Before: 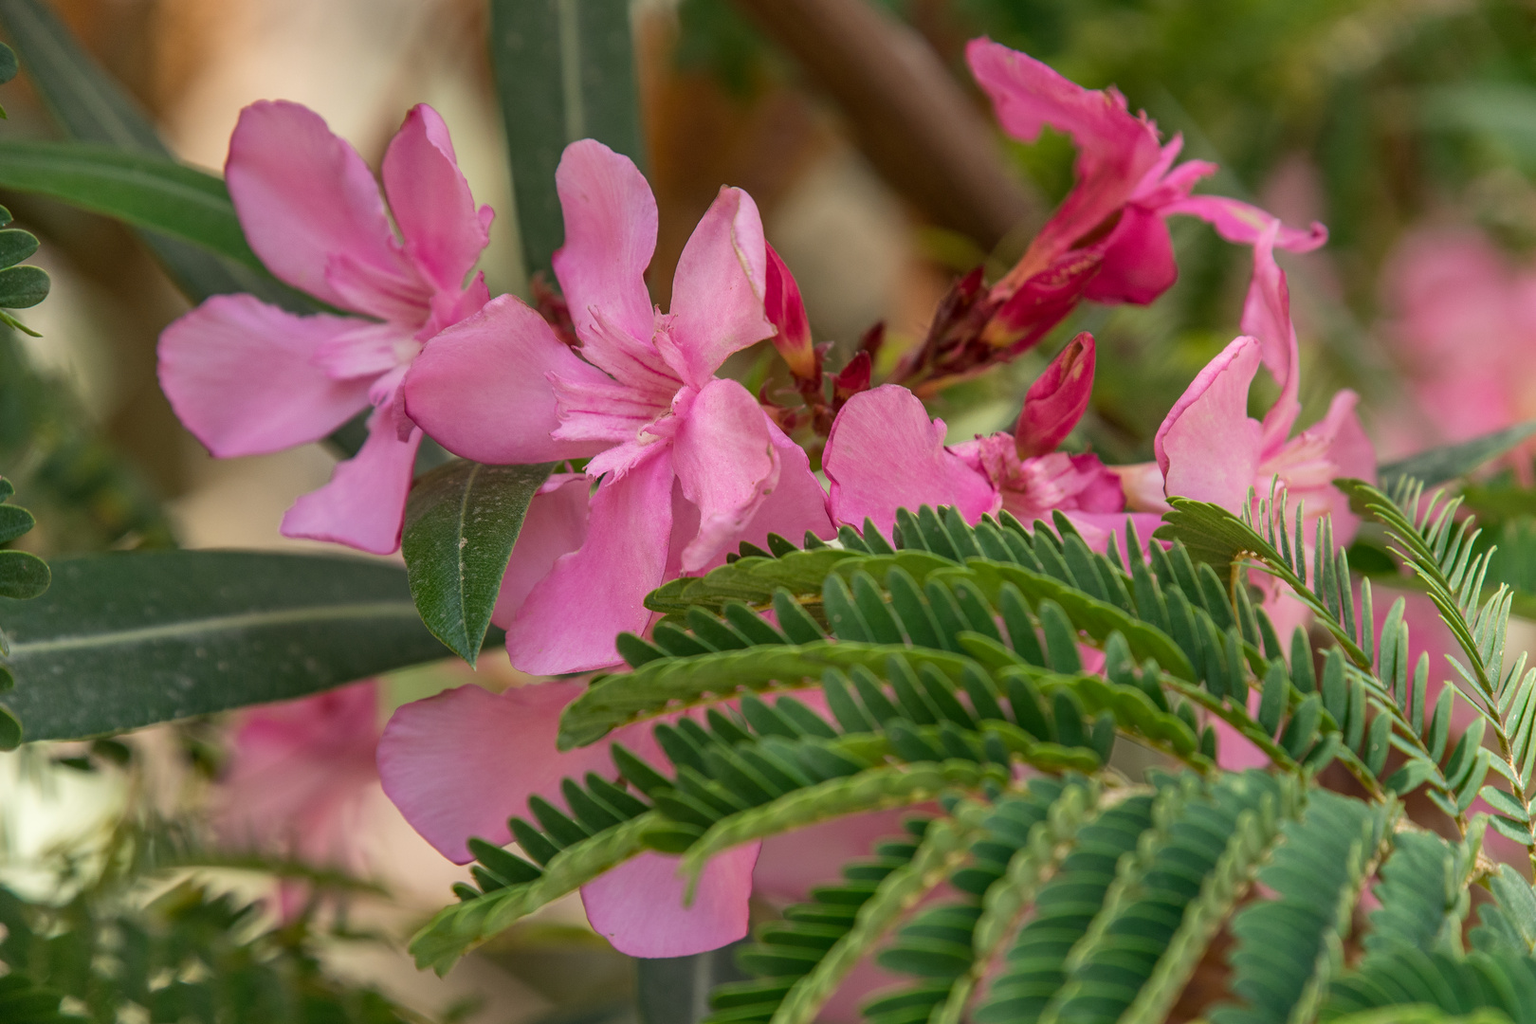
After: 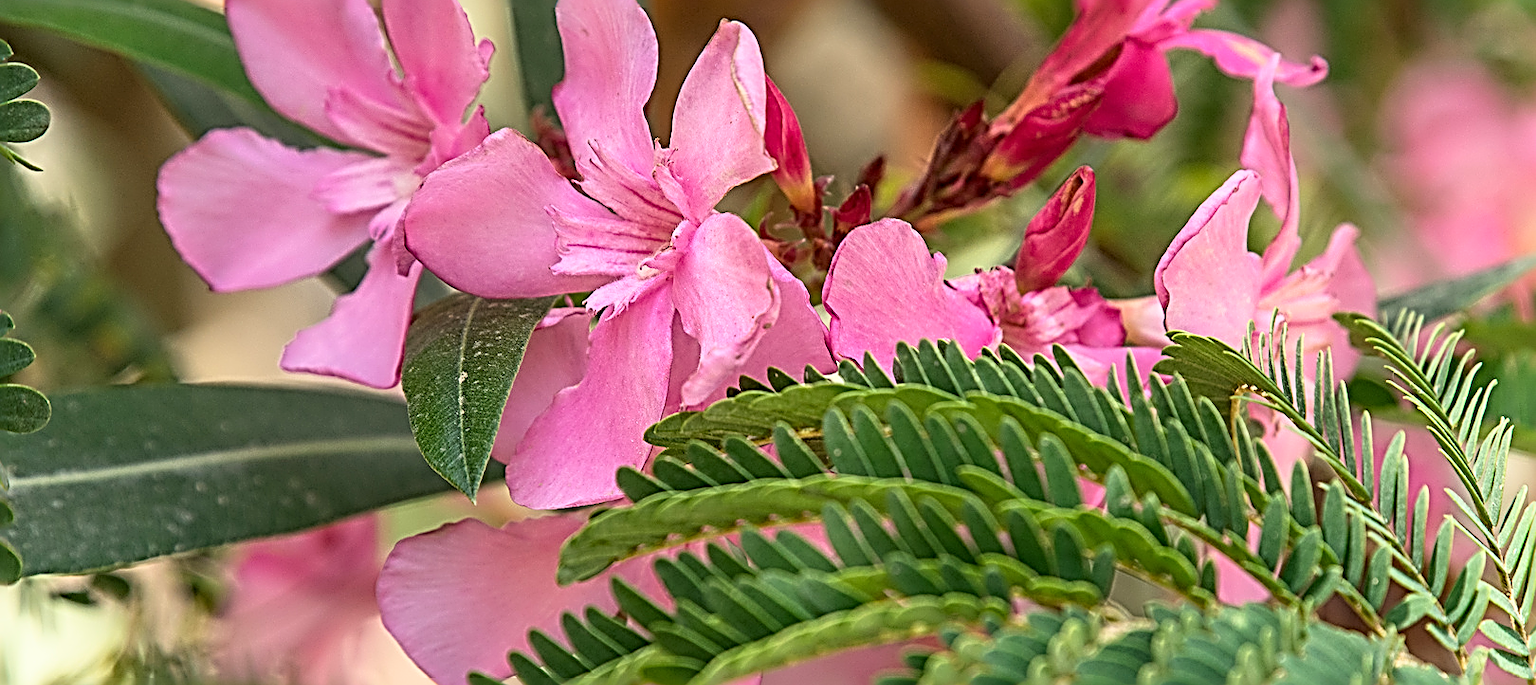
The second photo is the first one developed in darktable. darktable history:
crop: top 16.221%, bottom 16.745%
base curve: curves: ch0 [(0, 0) (0.579, 0.807) (1, 1)]
sharpen: radius 3.163, amount 1.743
